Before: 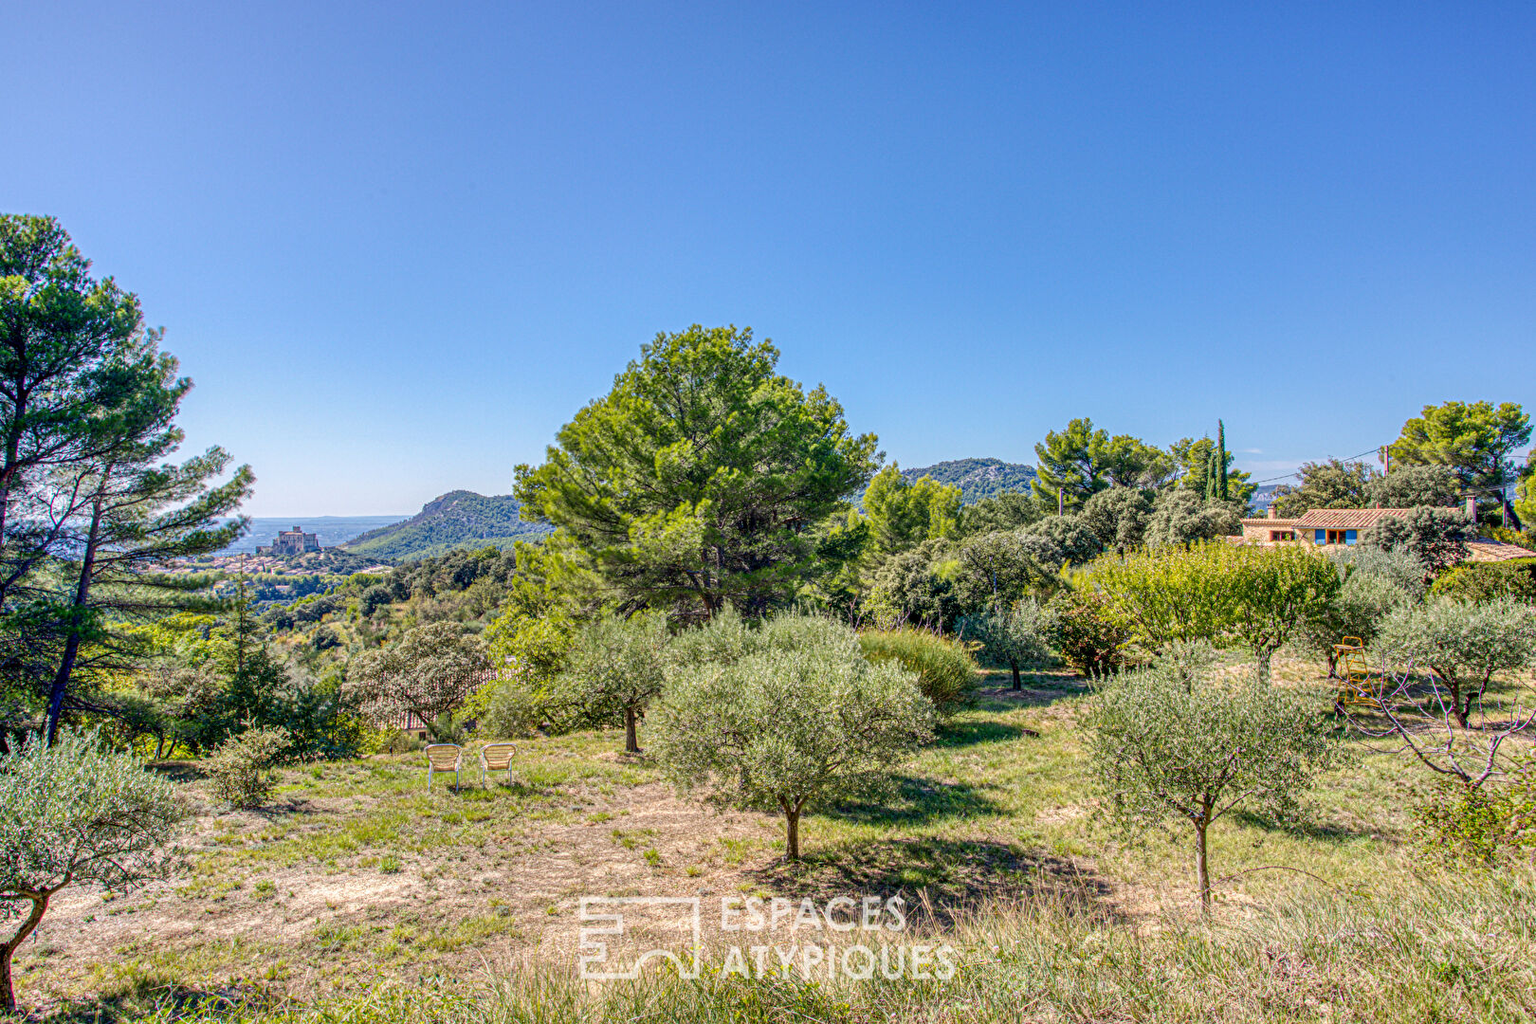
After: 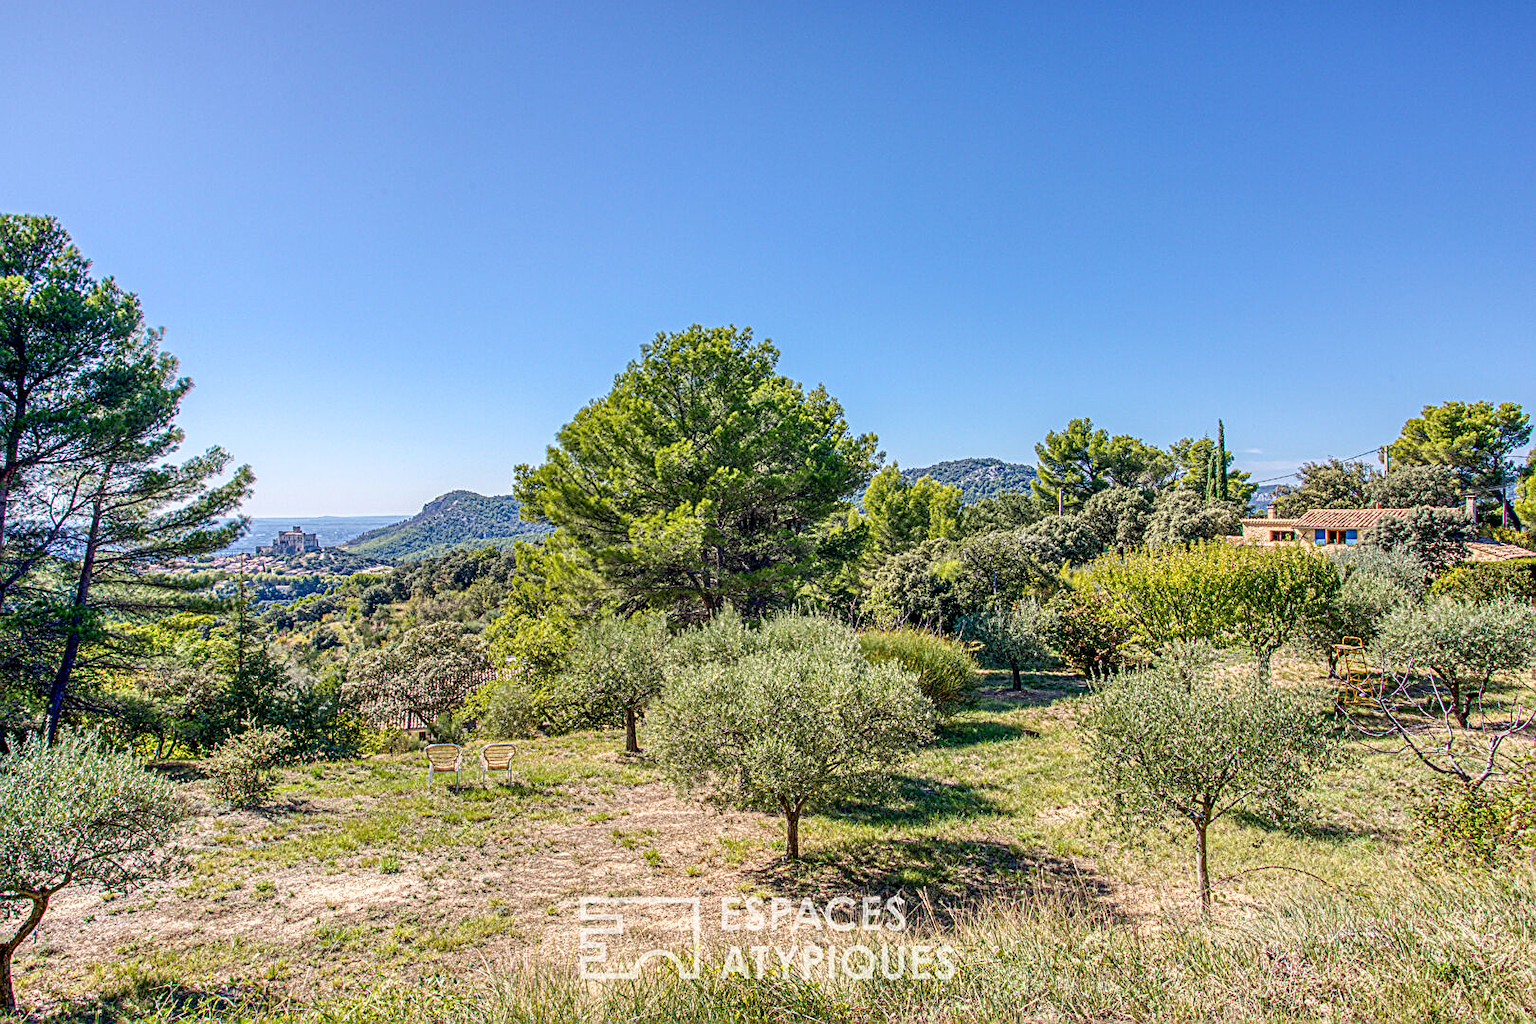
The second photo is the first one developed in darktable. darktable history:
shadows and highlights: shadows 0.8, highlights 40.98
sharpen: on, module defaults
